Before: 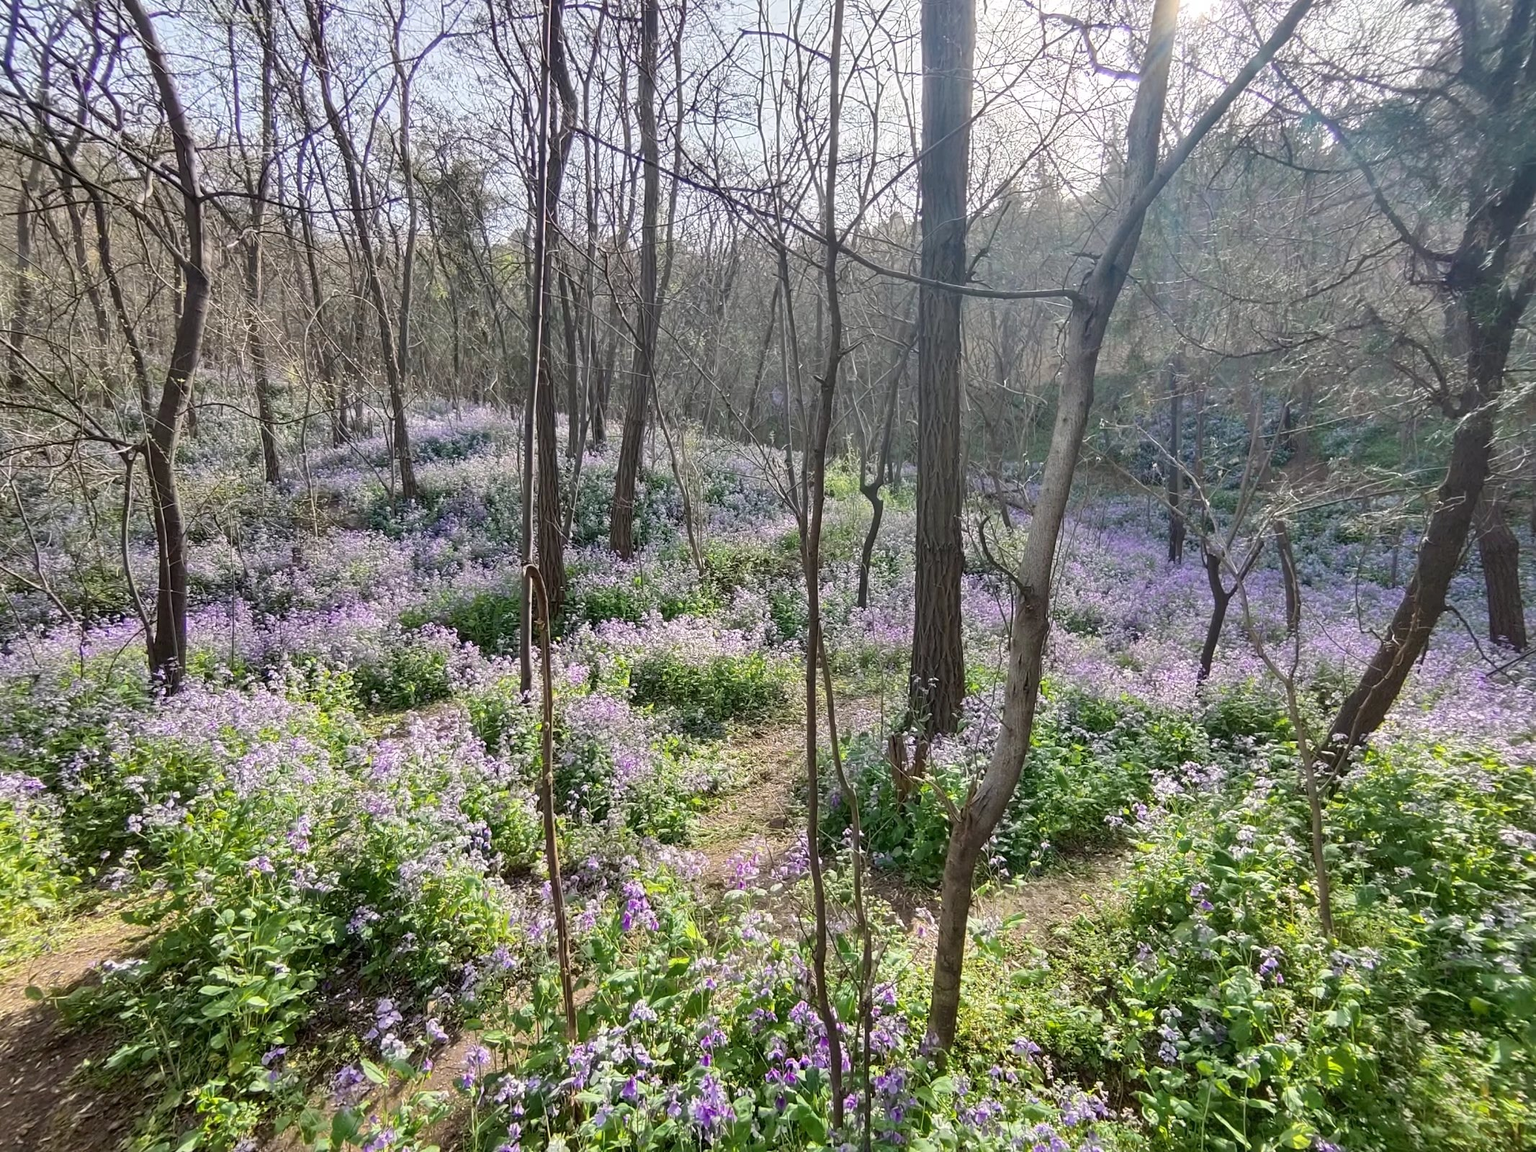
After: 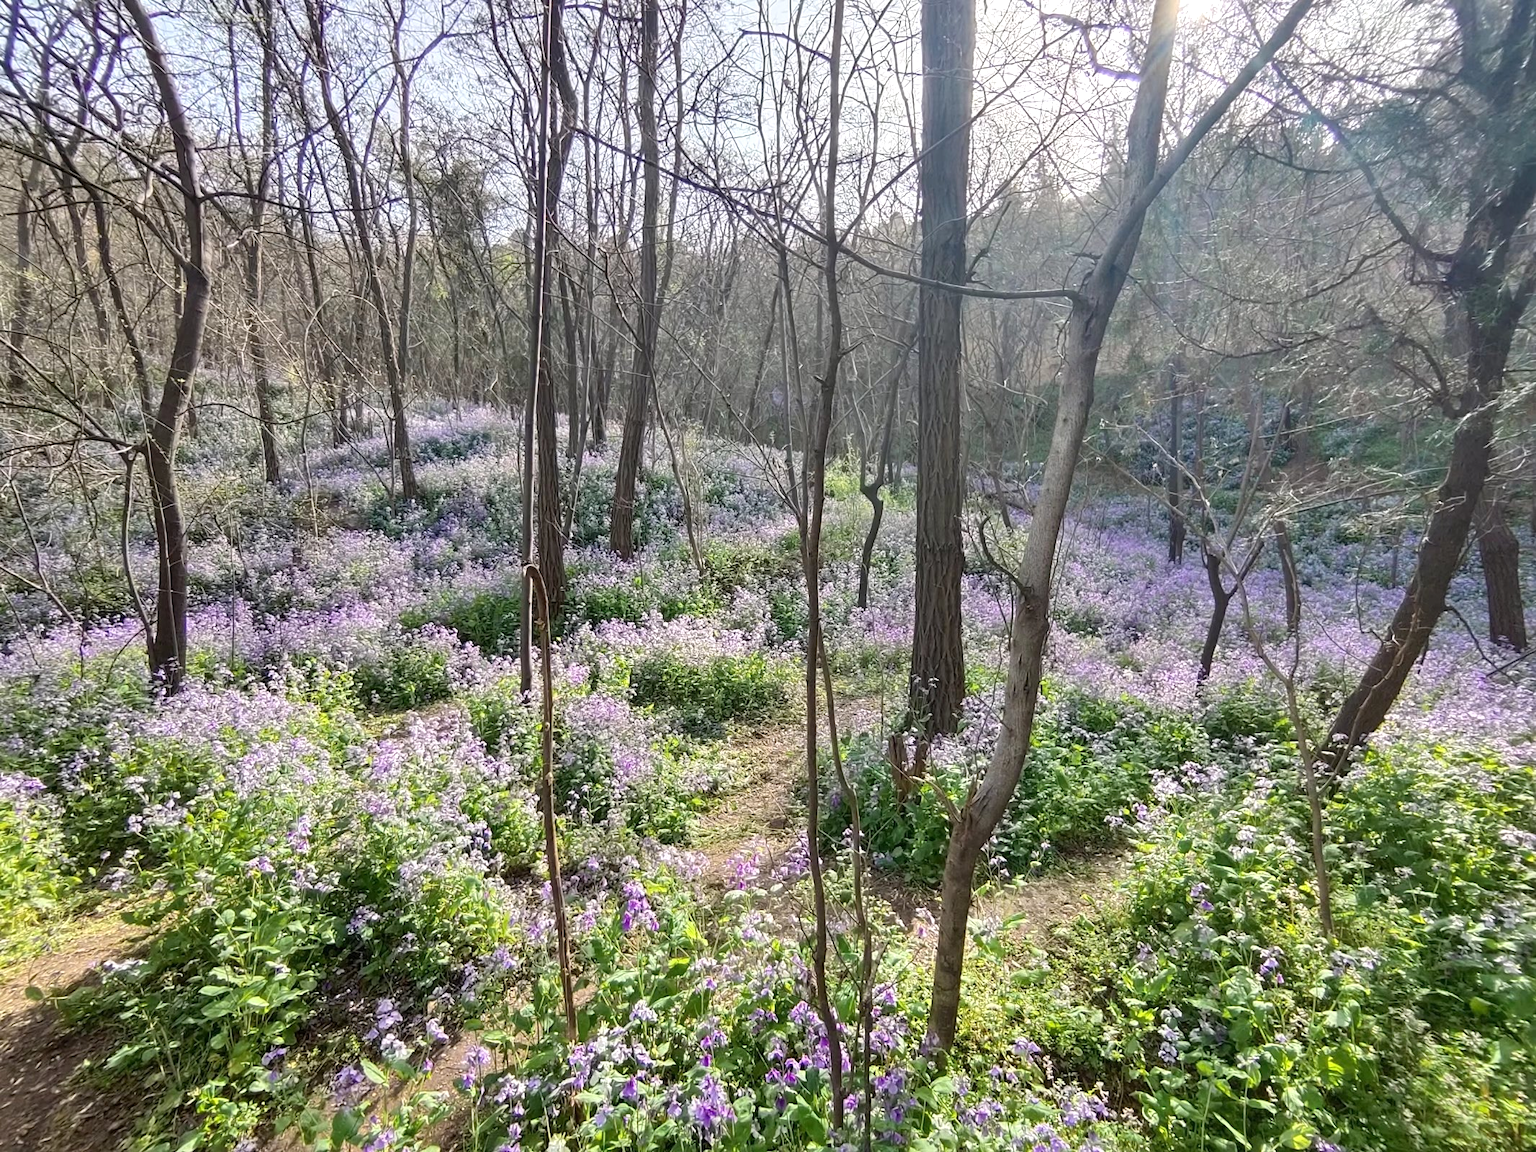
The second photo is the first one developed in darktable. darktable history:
exposure: exposure 0.204 EV, compensate exposure bias true, compensate highlight preservation false
